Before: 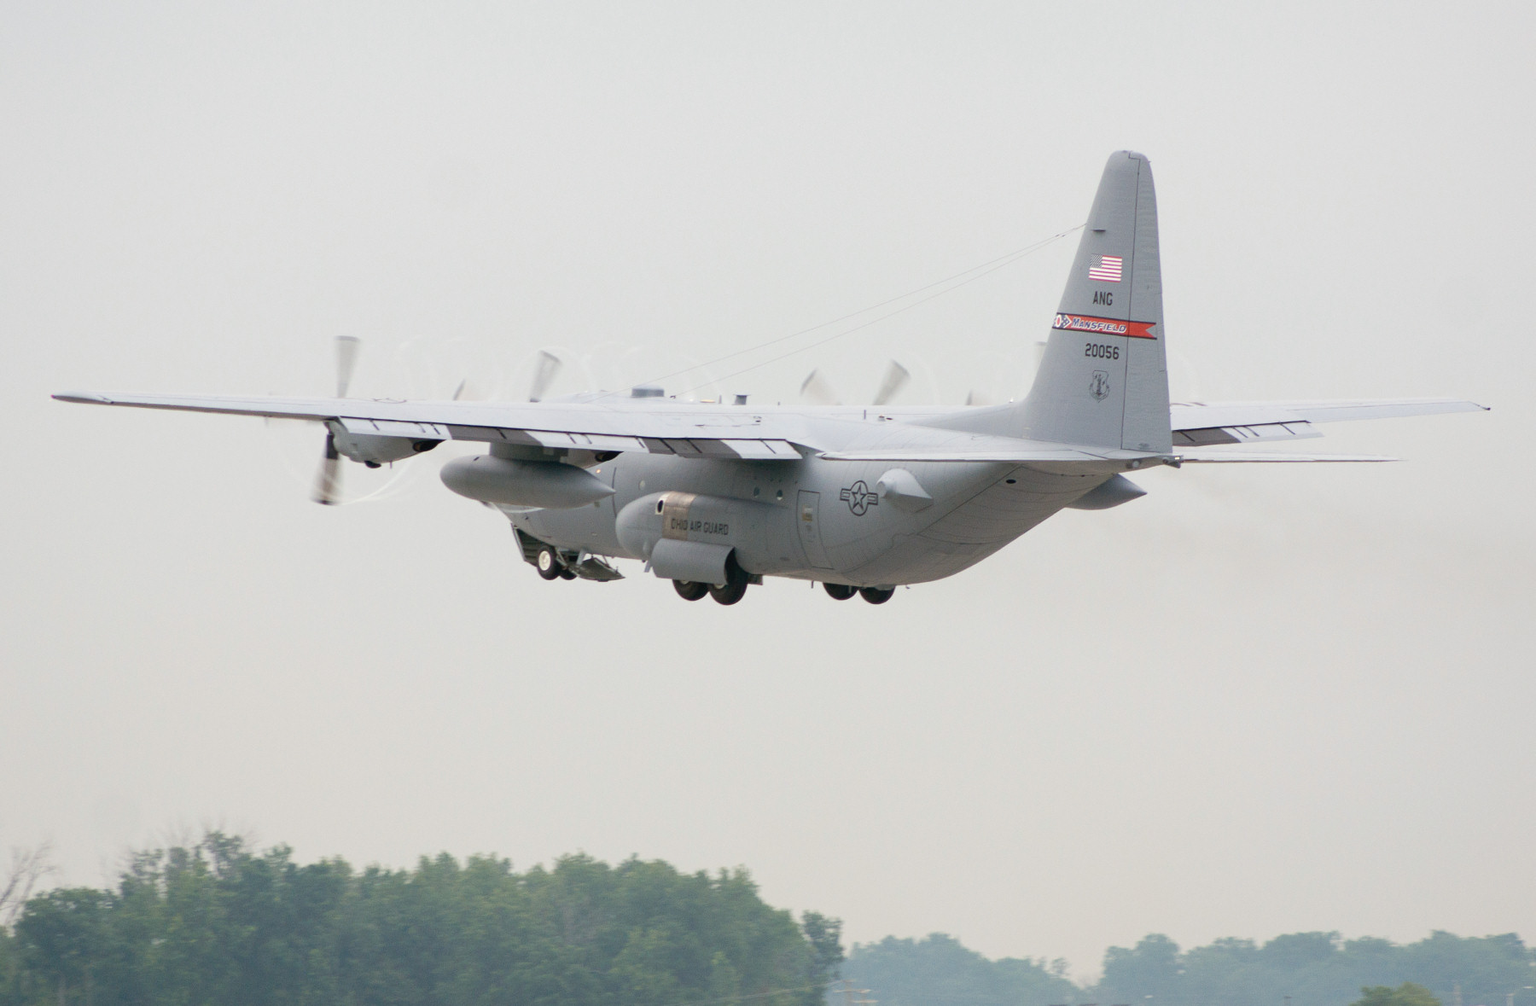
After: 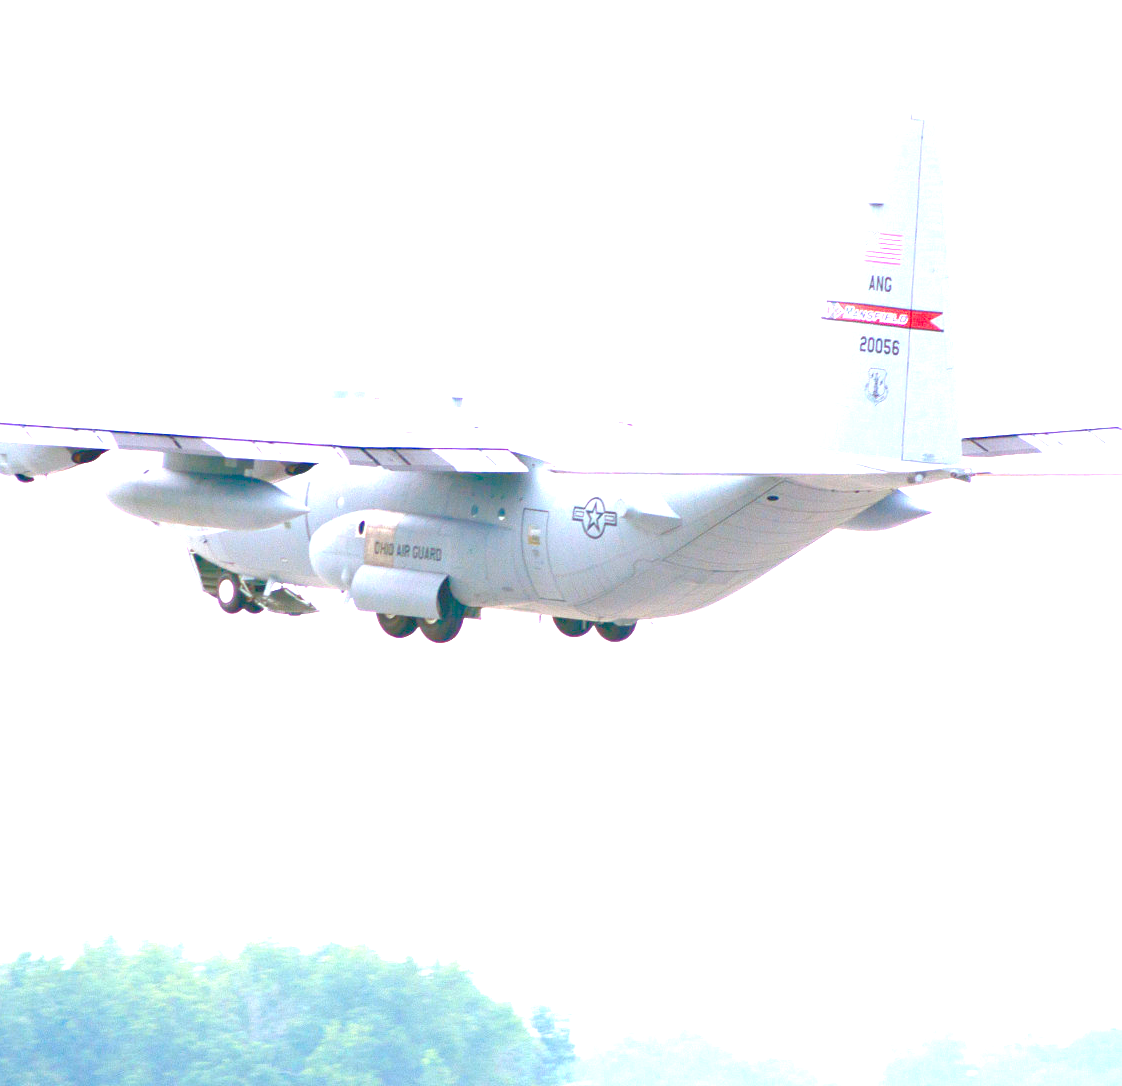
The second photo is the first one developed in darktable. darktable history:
exposure: black level correction 0, exposure 2 EV, compensate highlight preservation false
crop and rotate: left 22.918%, top 5.629%, right 14.711%, bottom 2.247%
contrast brightness saturation: saturation 0.5
white balance: red 0.984, blue 1.059
tone equalizer: -7 EV 0.15 EV, -6 EV 0.6 EV, -5 EV 1.15 EV, -4 EV 1.33 EV, -3 EV 1.15 EV, -2 EV 0.6 EV, -1 EV 0.15 EV, mask exposure compensation -0.5 EV
color balance rgb: perceptual saturation grading › global saturation 20%, perceptual saturation grading › highlights -25%, perceptual saturation grading › shadows 25%
